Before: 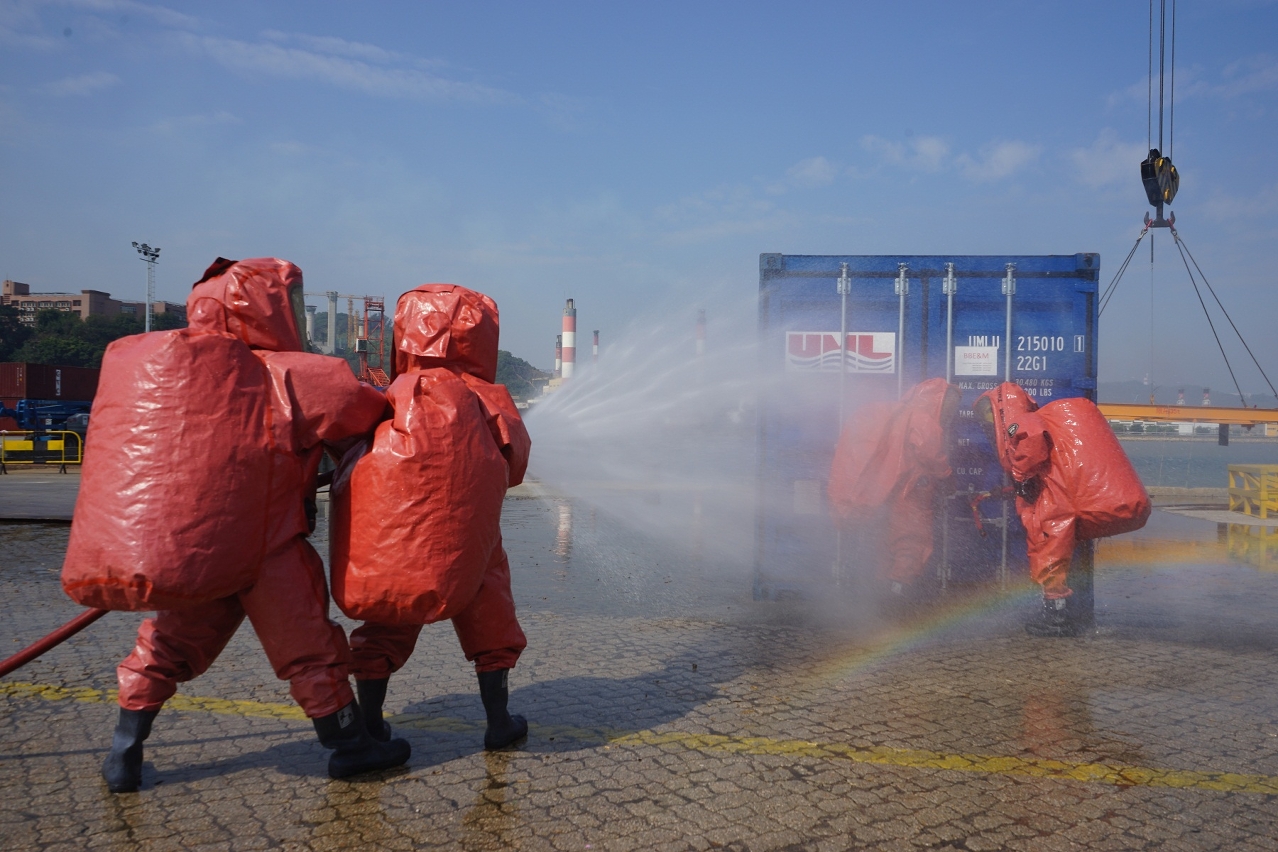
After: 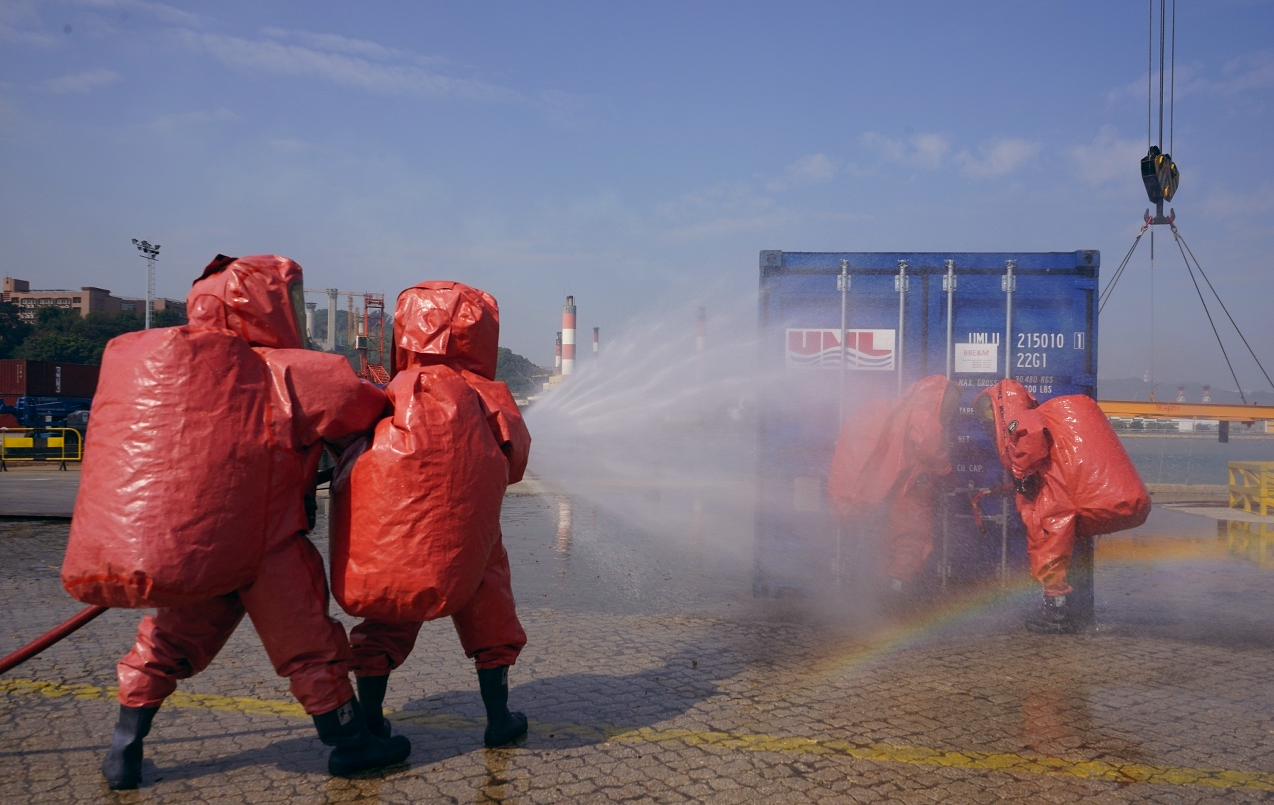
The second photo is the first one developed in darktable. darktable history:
crop: top 0.448%, right 0.264%, bottom 5.045%
color balance: lift [0.998, 0.998, 1.001, 1.002], gamma [0.995, 1.025, 0.992, 0.975], gain [0.995, 1.02, 0.997, 0.98]
